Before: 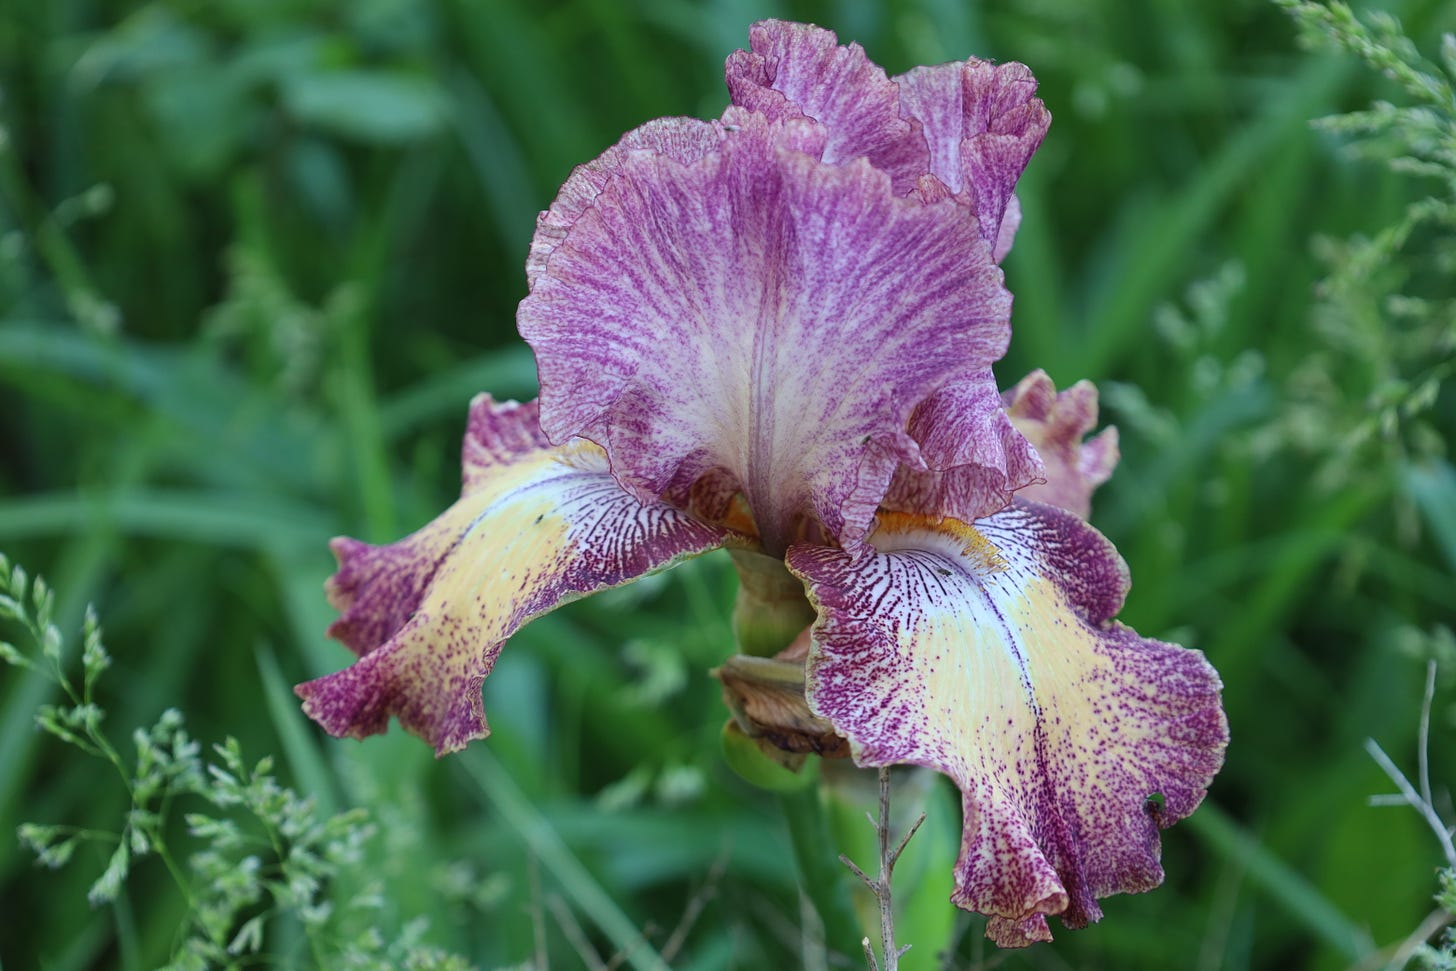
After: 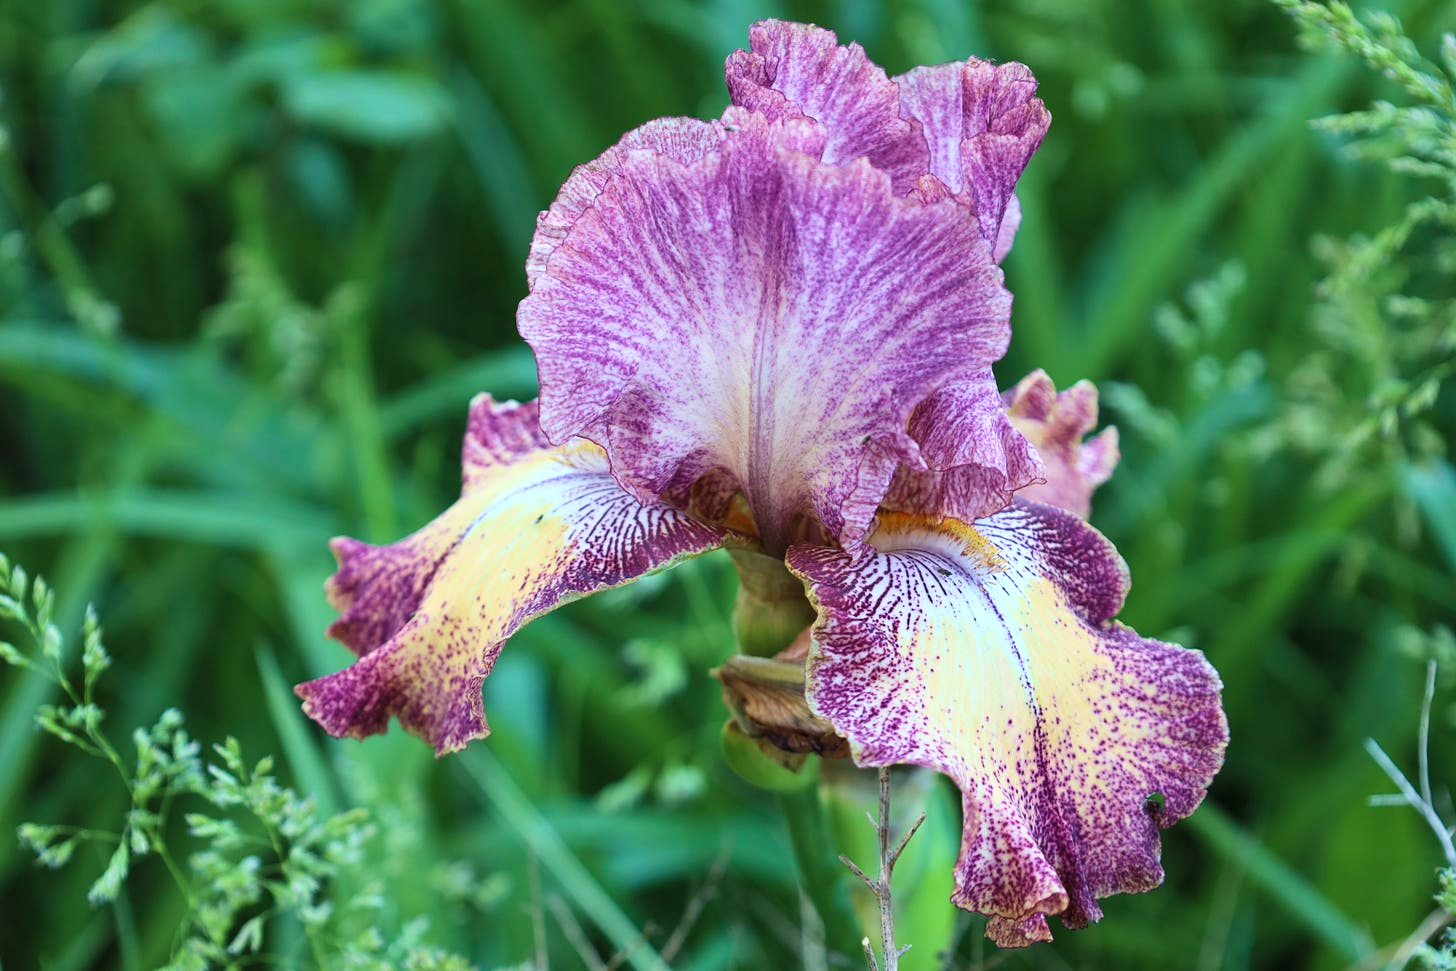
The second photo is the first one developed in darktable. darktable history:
levels: black 0.09%, levels [0.031, 0.5, 0.969]
velvia: on, module defaults
shadows and highlights: shadows 24.87, highlights -48.05, soften with gaussian
contrast brightness saturation: contrast 0.195, brightness 0.147, saturation 0.14
